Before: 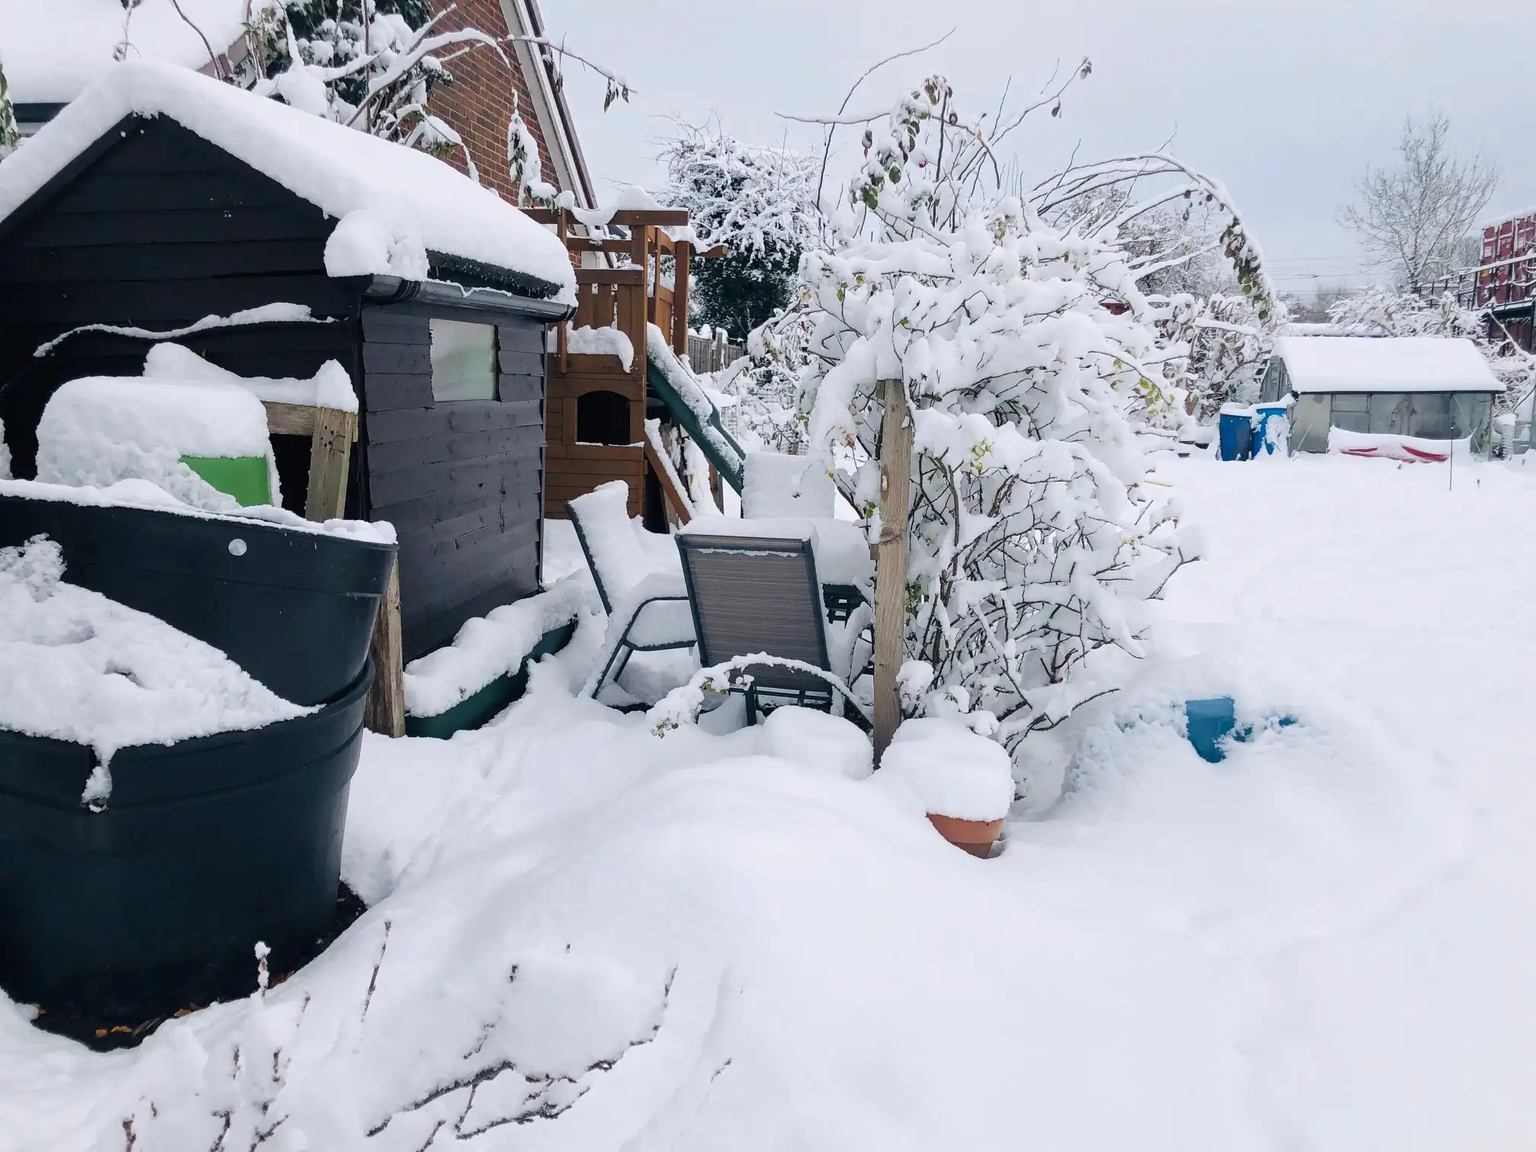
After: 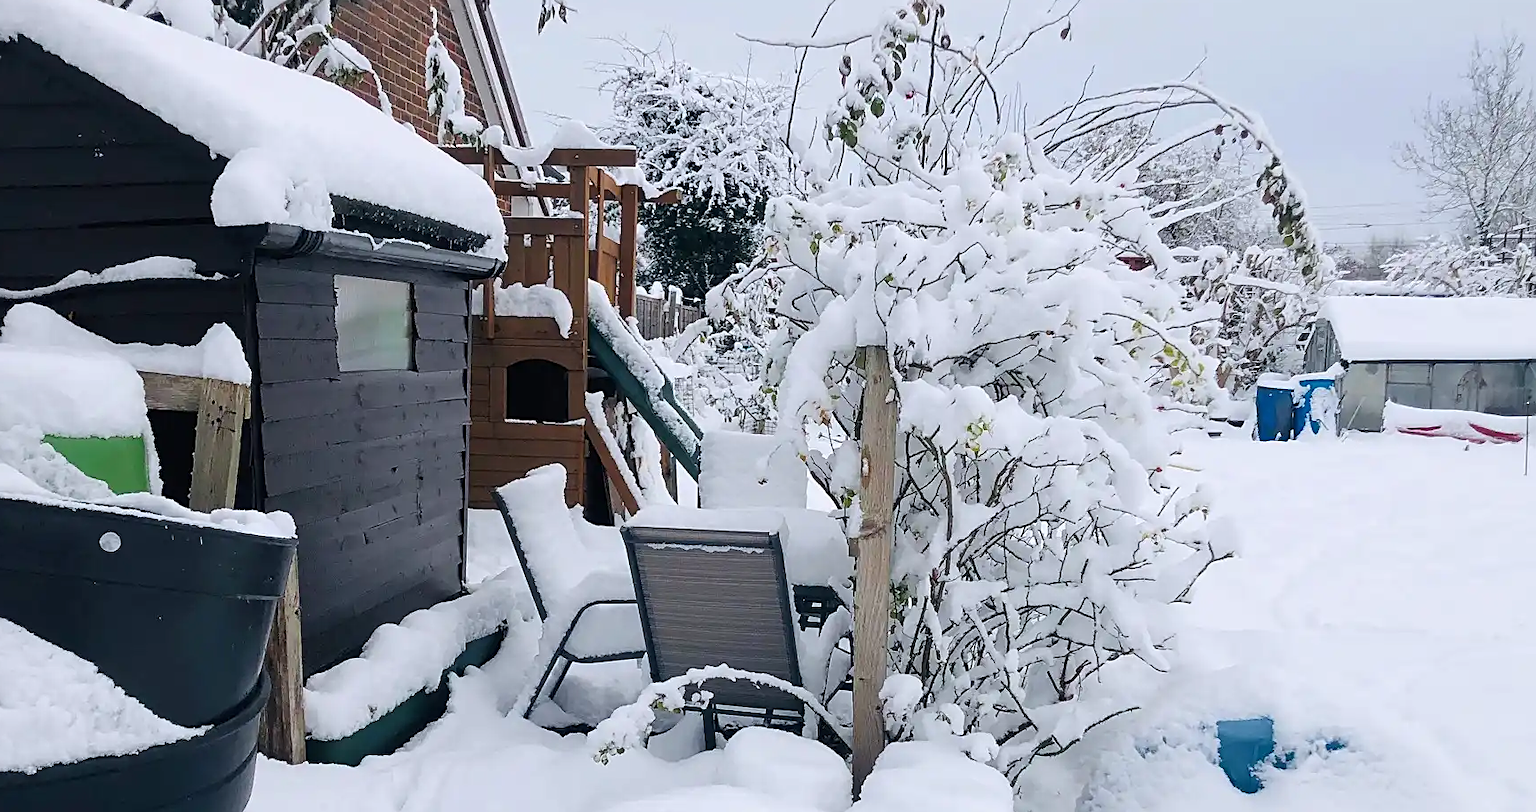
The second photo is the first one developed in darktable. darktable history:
sharpen: on, module defaults
crop and rotate: left 9.345%, top 7.22%, right 4.982%, bottom 32.331%
white balance: red 0.988, blue 1.017
